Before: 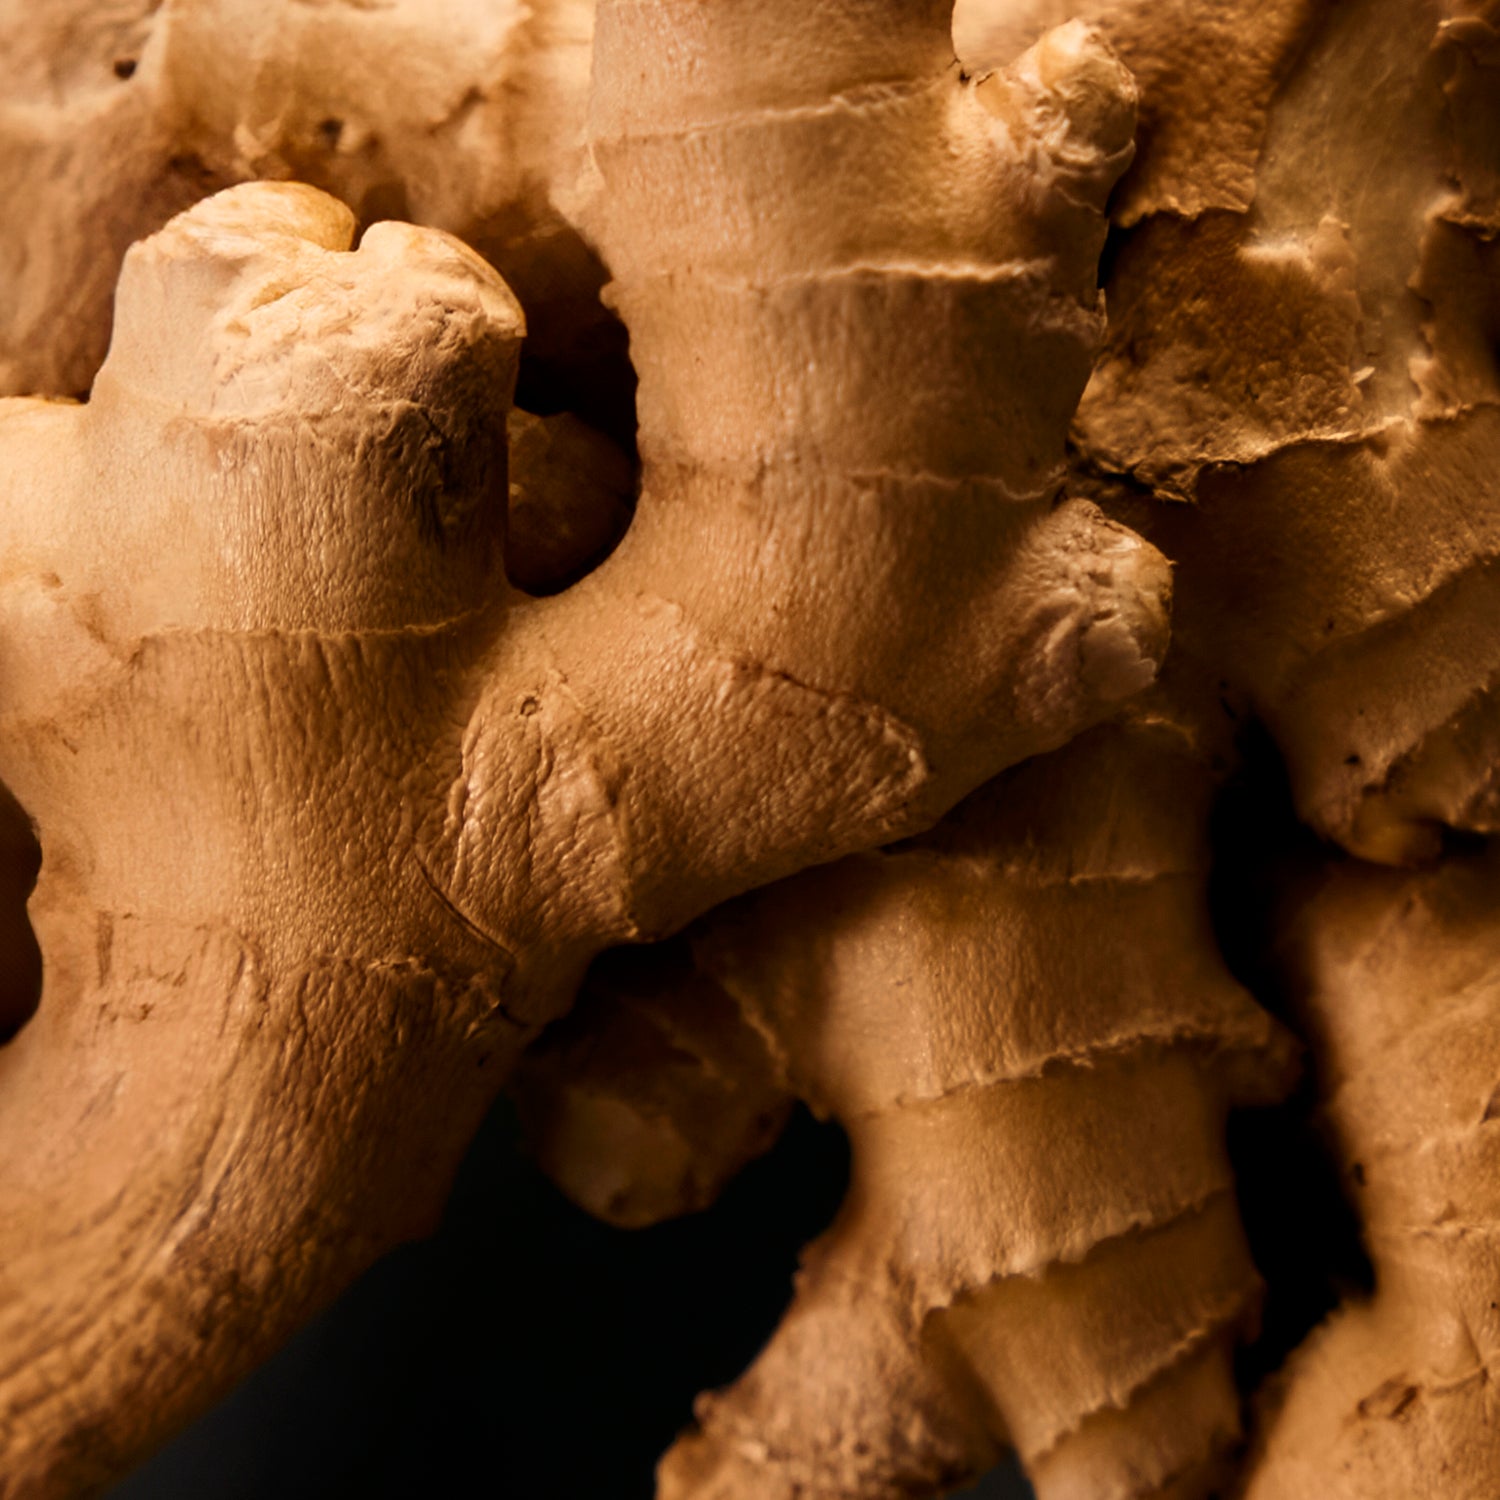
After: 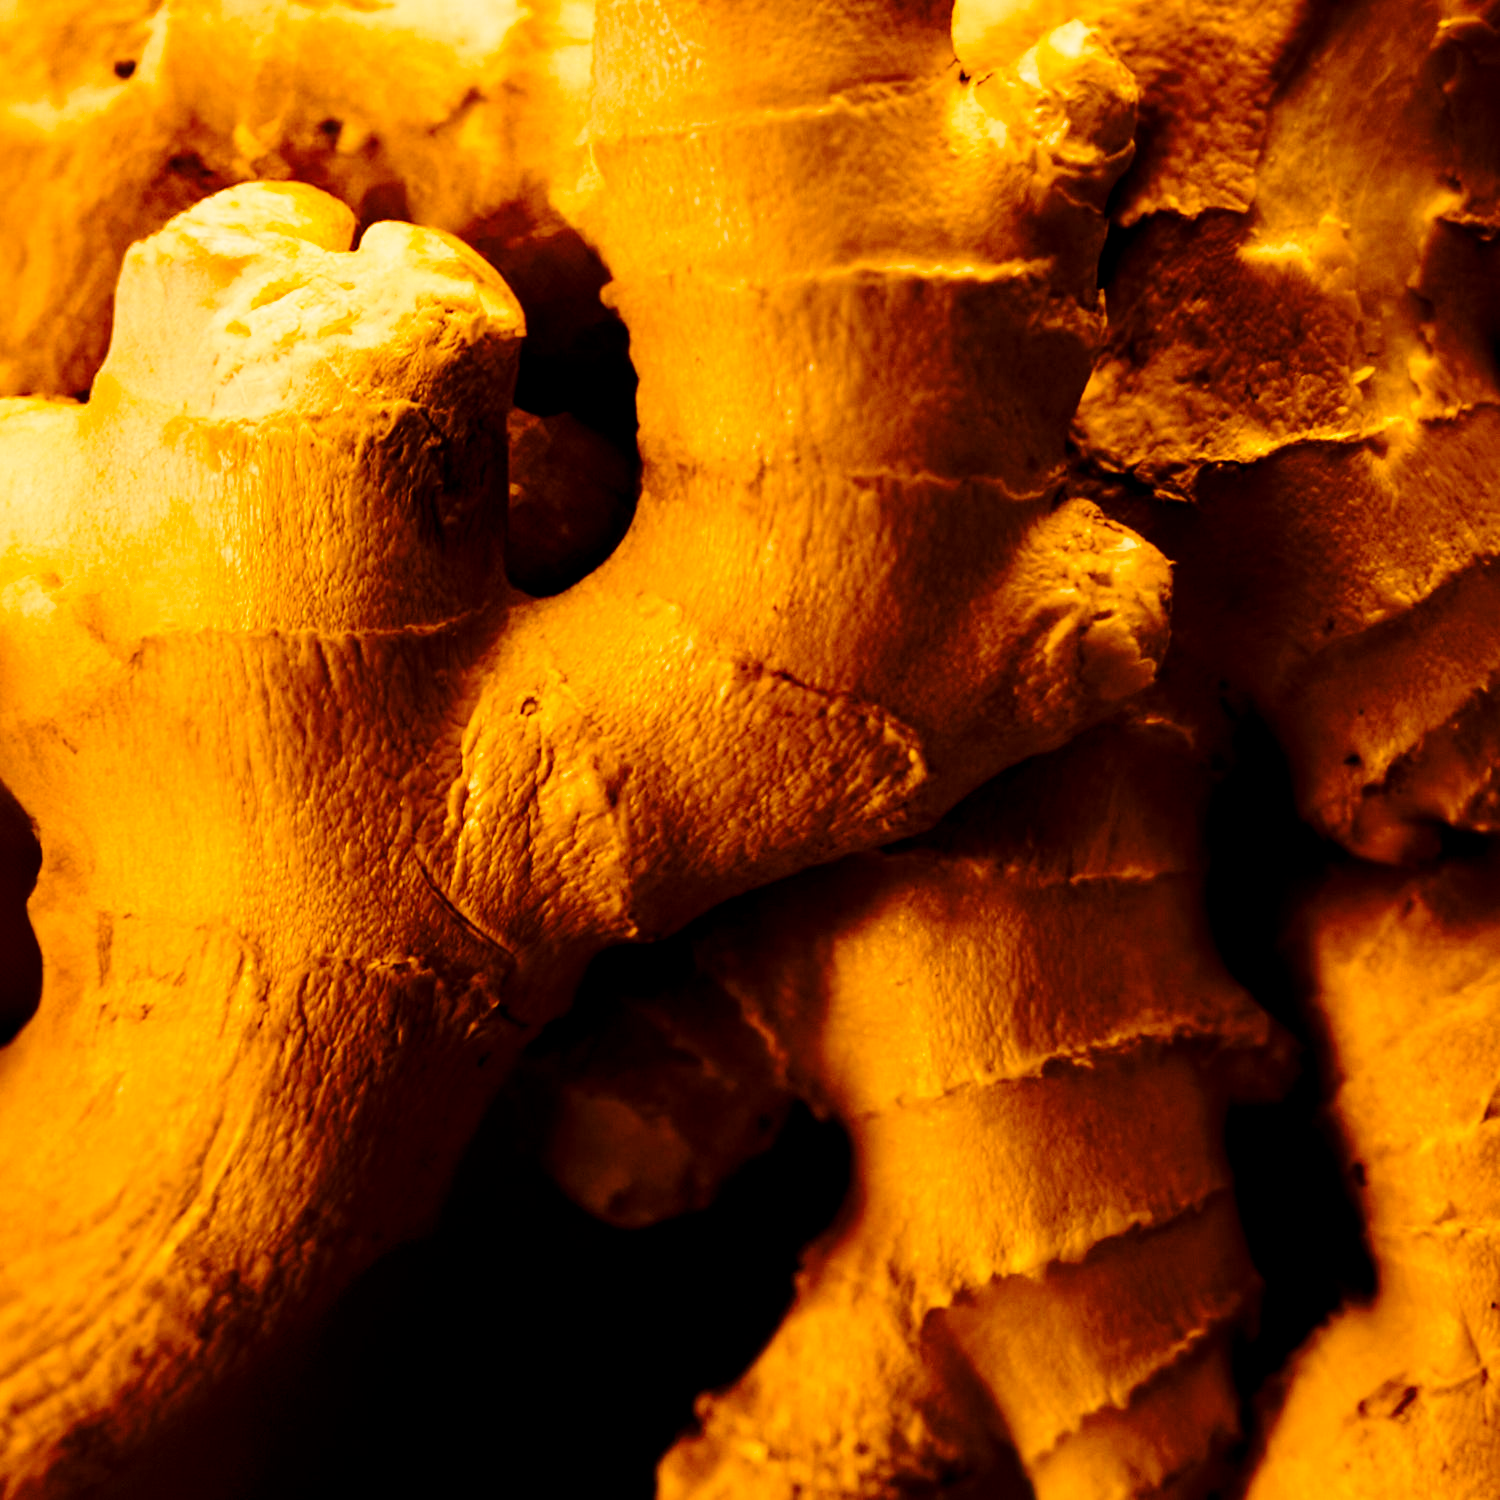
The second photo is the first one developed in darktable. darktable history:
color balance rgb: highlights gain › chroma 4.482%, highlights gain › hue 33.49°, global offset › chroma 0.408%, global offset › hue 33.23°, perceptual saturation grading › global saturation 36.392%, perceptual saturation grading › shadows 34.526%
base curve: curves: ch0 [(0, 0) (0.036, 0.037) (0.121, 0.228) (0.46, 0.76) (0.859, 0.983) (1, 1)], preserve colors none
